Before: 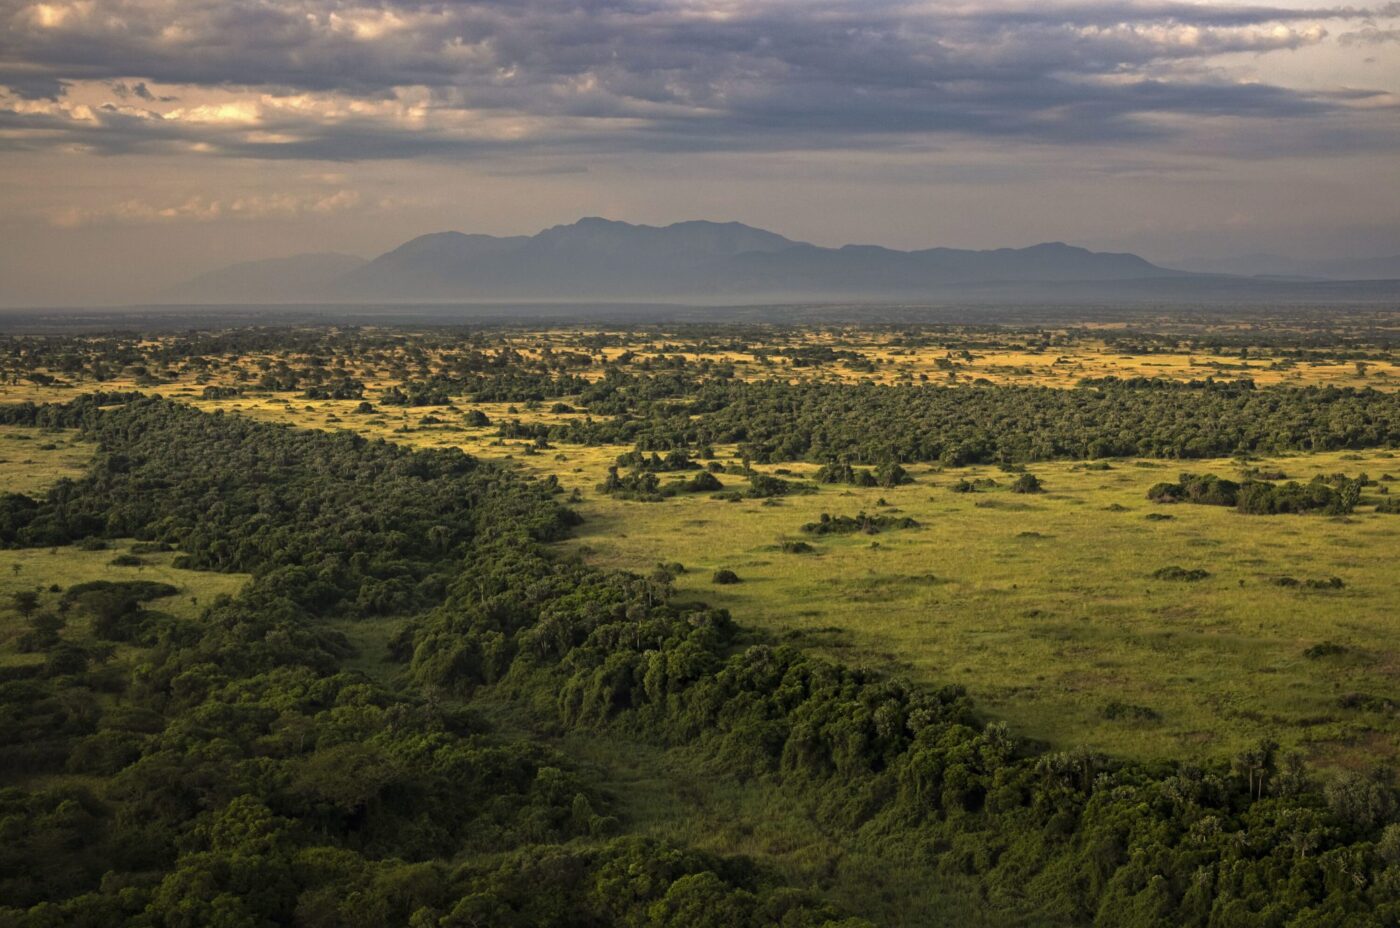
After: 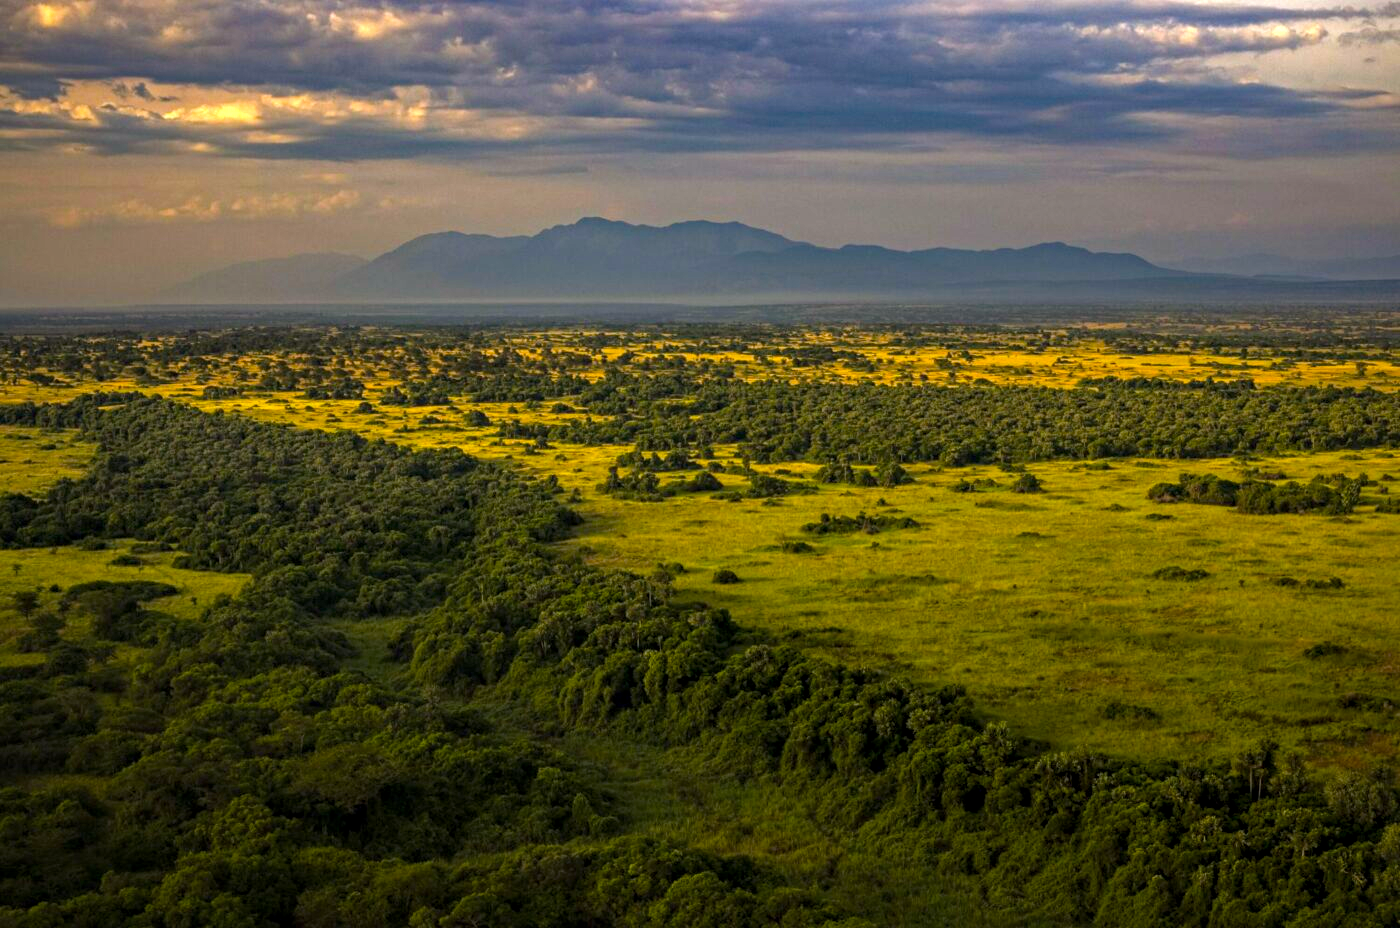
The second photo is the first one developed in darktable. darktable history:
color balance rgb: power › hue 214.15°, linear chroma grading › global chroma 17.122%, perceptual saturation grading › global saturation 33.007%
local contrast: on, module defaults
haze removal: strength 0.293, distance 0.254, compatibility mode true, adaptive false
